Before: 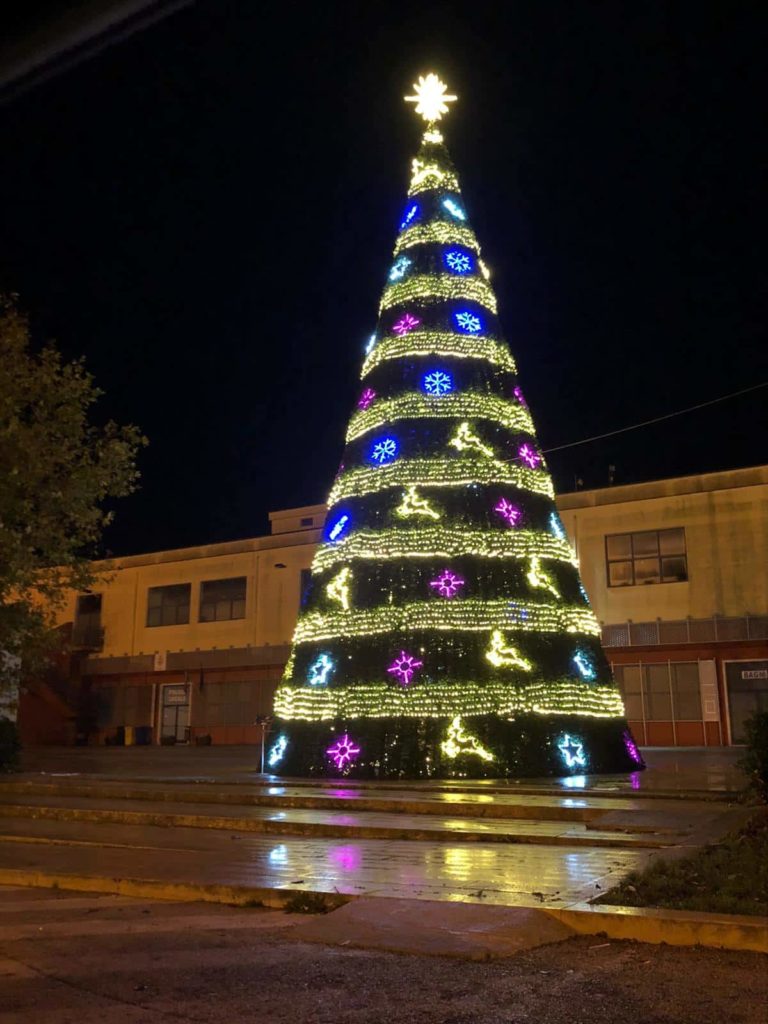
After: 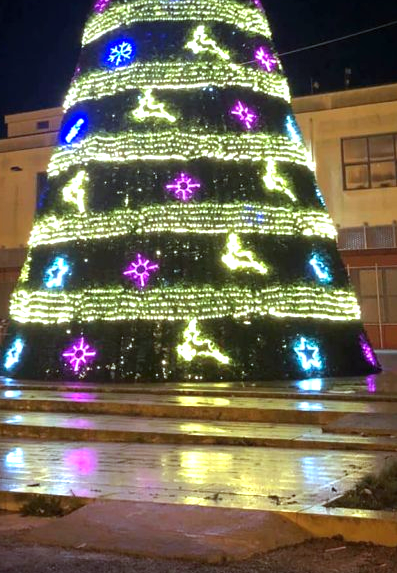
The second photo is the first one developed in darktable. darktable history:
crop: left 34.479%, top 38.822%, right 13.718%, bottom 5.172%
color calibration: illuminant F (fluorescent), F source F9 (Cool White Deluxe 4150 K) – high CRI, x 0.374, y 0.373, temperature 4158.34 K
exposure: black level correction 0, exposure 0.877 EV, compensate exposure bias true, compensate highlight preservation false
vignetting: saturation 0, unbound false
